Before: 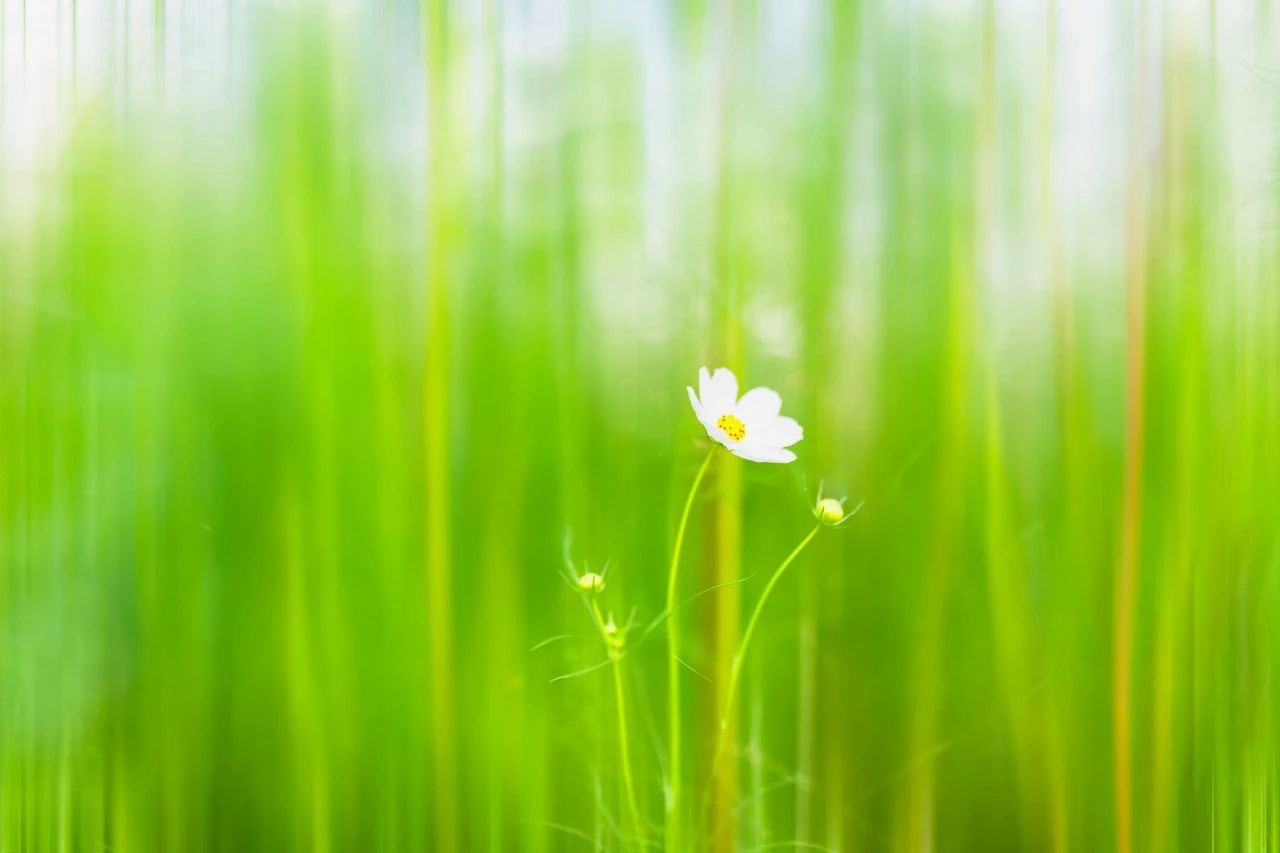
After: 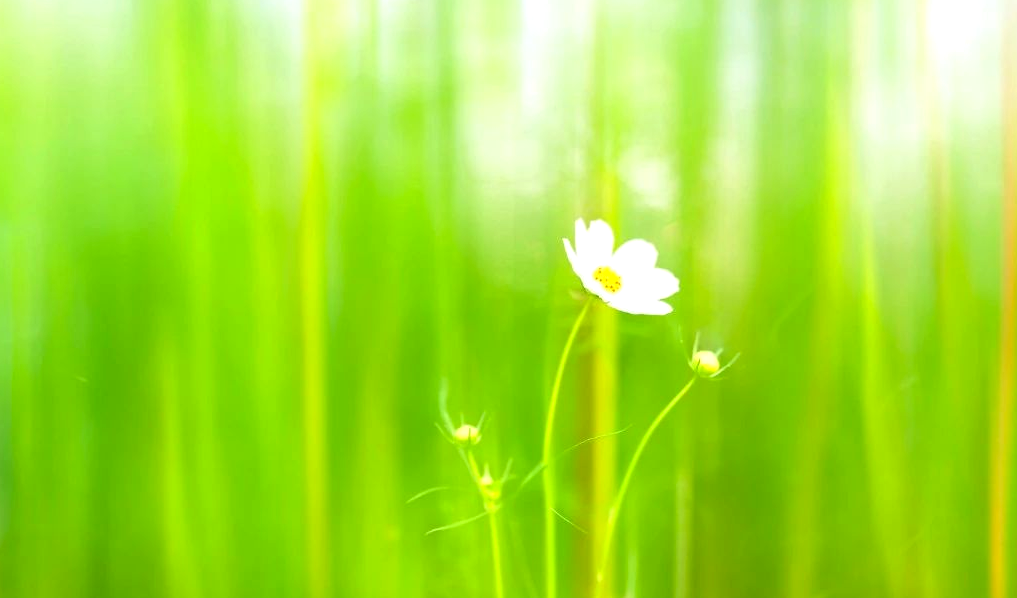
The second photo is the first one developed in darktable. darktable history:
exposure: black level correction 0.004, exposure 0.409 EV, compensate highlight preservation false
crop: left 9.713%, top 17.43%, right 10.833%, bottom 12.374%
